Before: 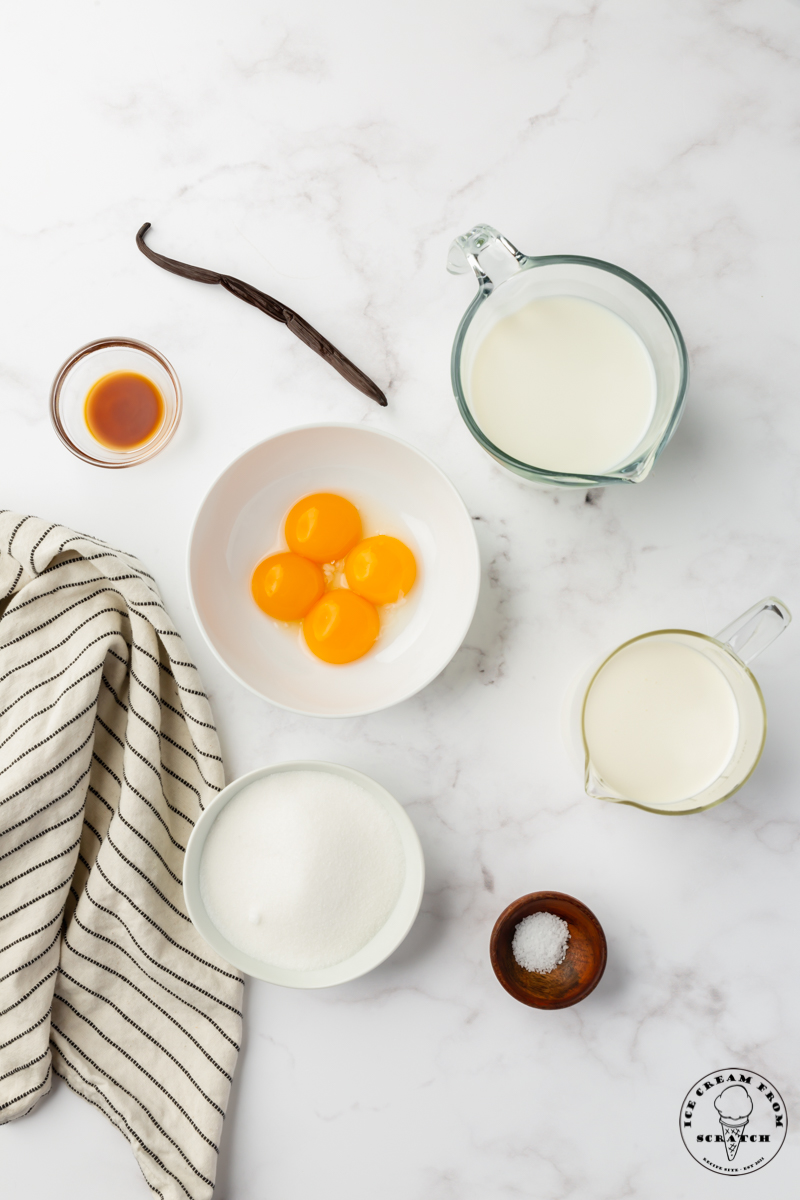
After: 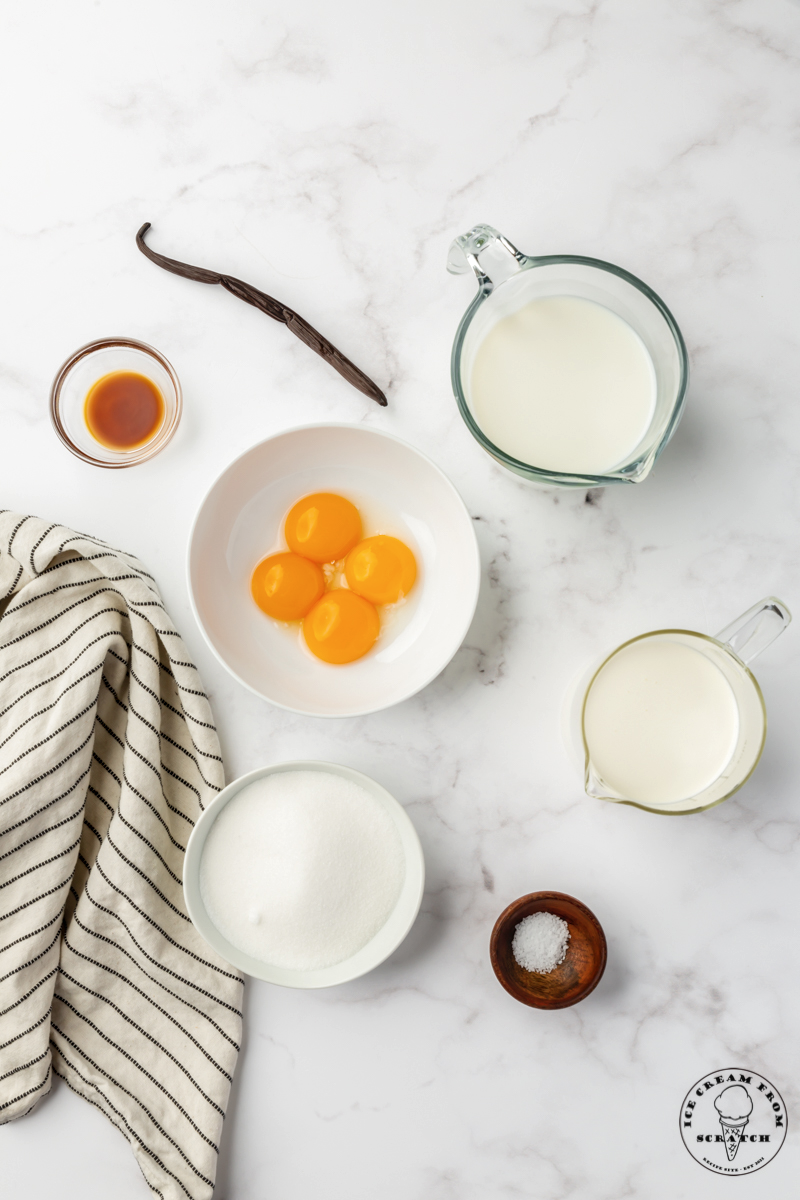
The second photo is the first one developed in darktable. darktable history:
color balance rgb: perceptual saturation grading › global saturation -3%
local contrast: on, module defaults
